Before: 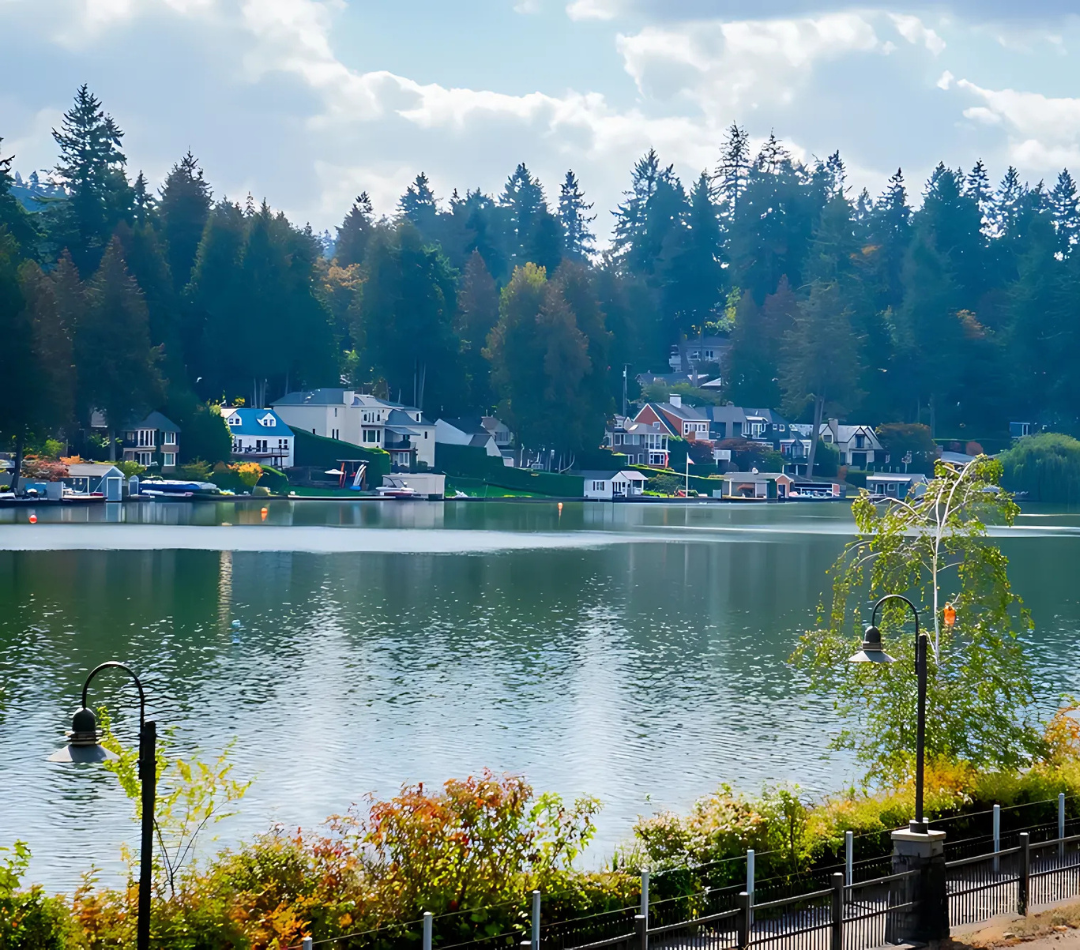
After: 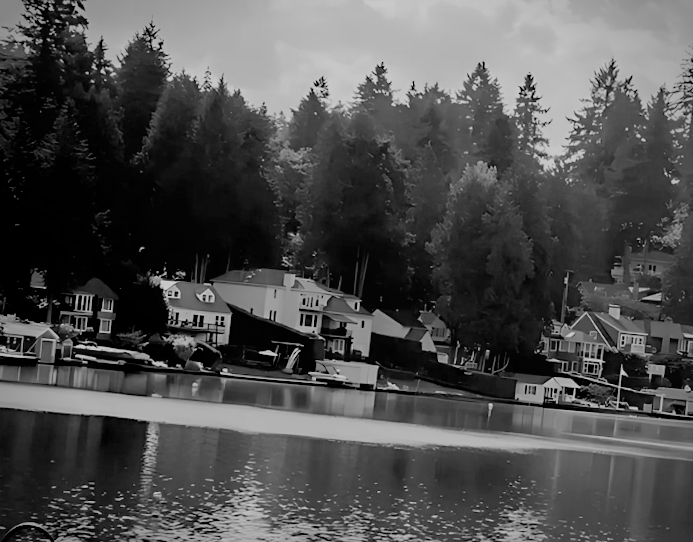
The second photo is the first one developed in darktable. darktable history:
exposure: black level correction 0.047, exposure 0.013 EV, compensate highlight preservation false
crop and rotate: angle -4.99°, left 2.122%, top 6.945%, right 27.566%, bottom 30.519%
monochrome: a -35.87, b 49.73, size 1.7
color balance rgb: perceptual saturation grading › global saturation 25%, global vibrance 20%
vignetting: fall-off start 88.53%, fall-off radius 44.2%, saturation 0.376, width/height ratio 1.161
rotate and perspective: automatic cropping off
white balance: red 1.009, blue 0.985
filmic rgb: black relative exposure -7.65 EV, white relative exposure 4.56 EV, hardness 3.61
